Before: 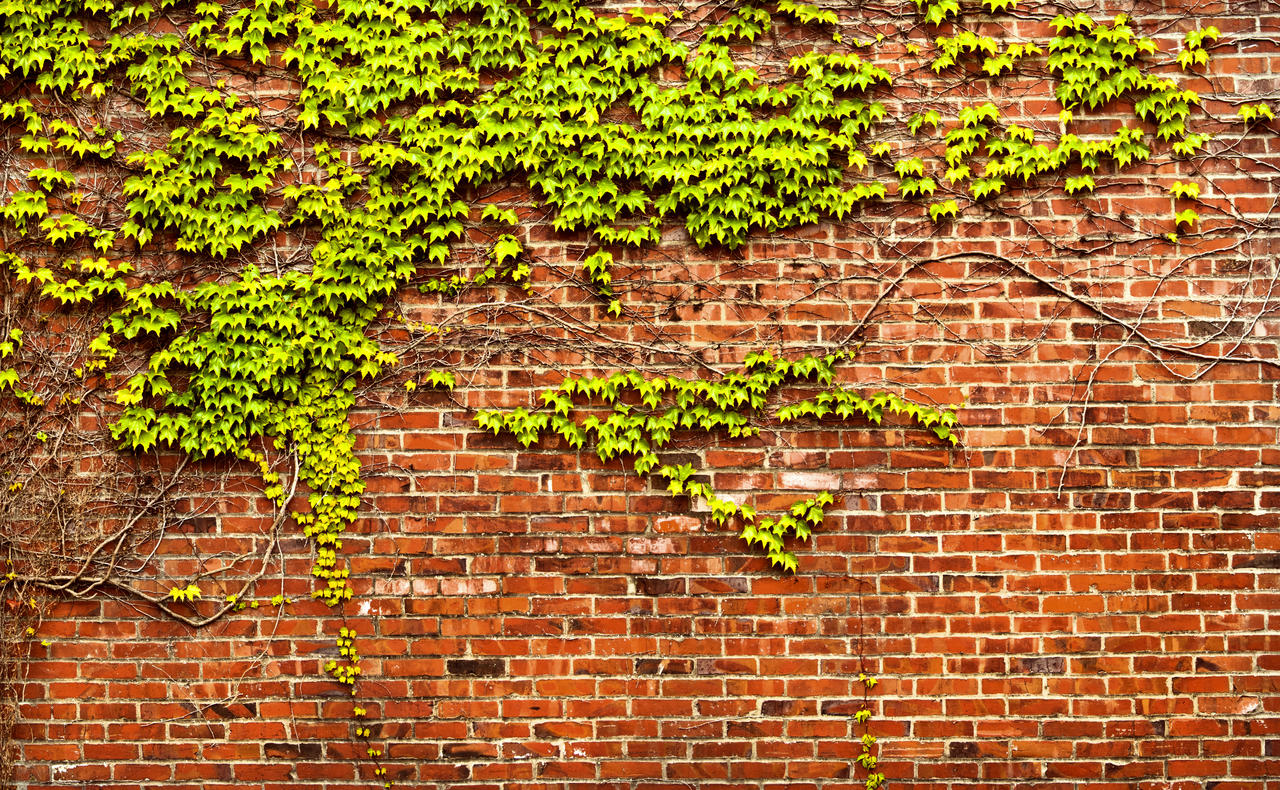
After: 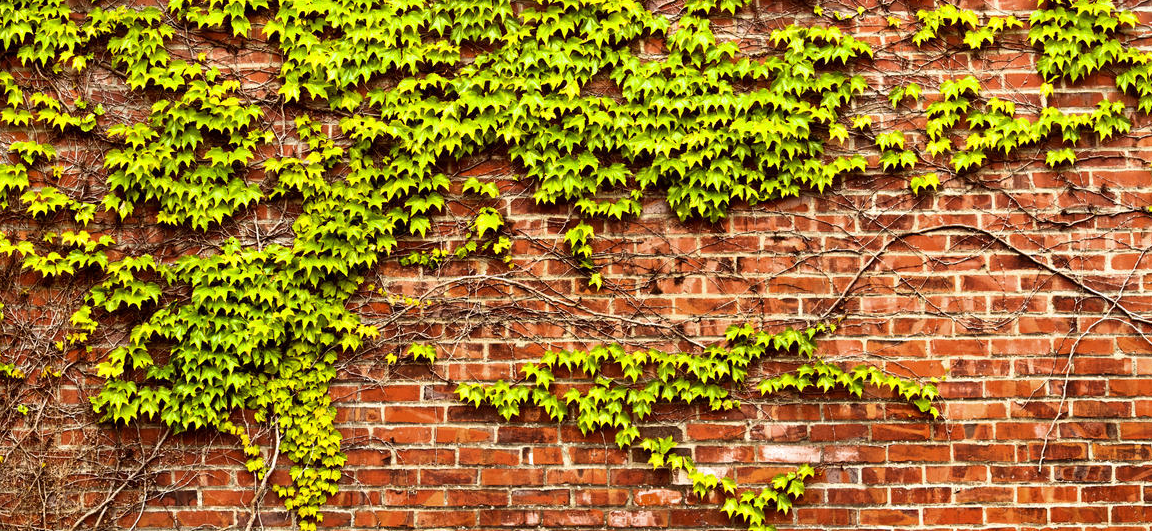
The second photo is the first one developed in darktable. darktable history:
crop: left 1.509%, top 3.452%, right 7.696%, bottom 28.452%
white balance: red 1.009, blue 1.027
